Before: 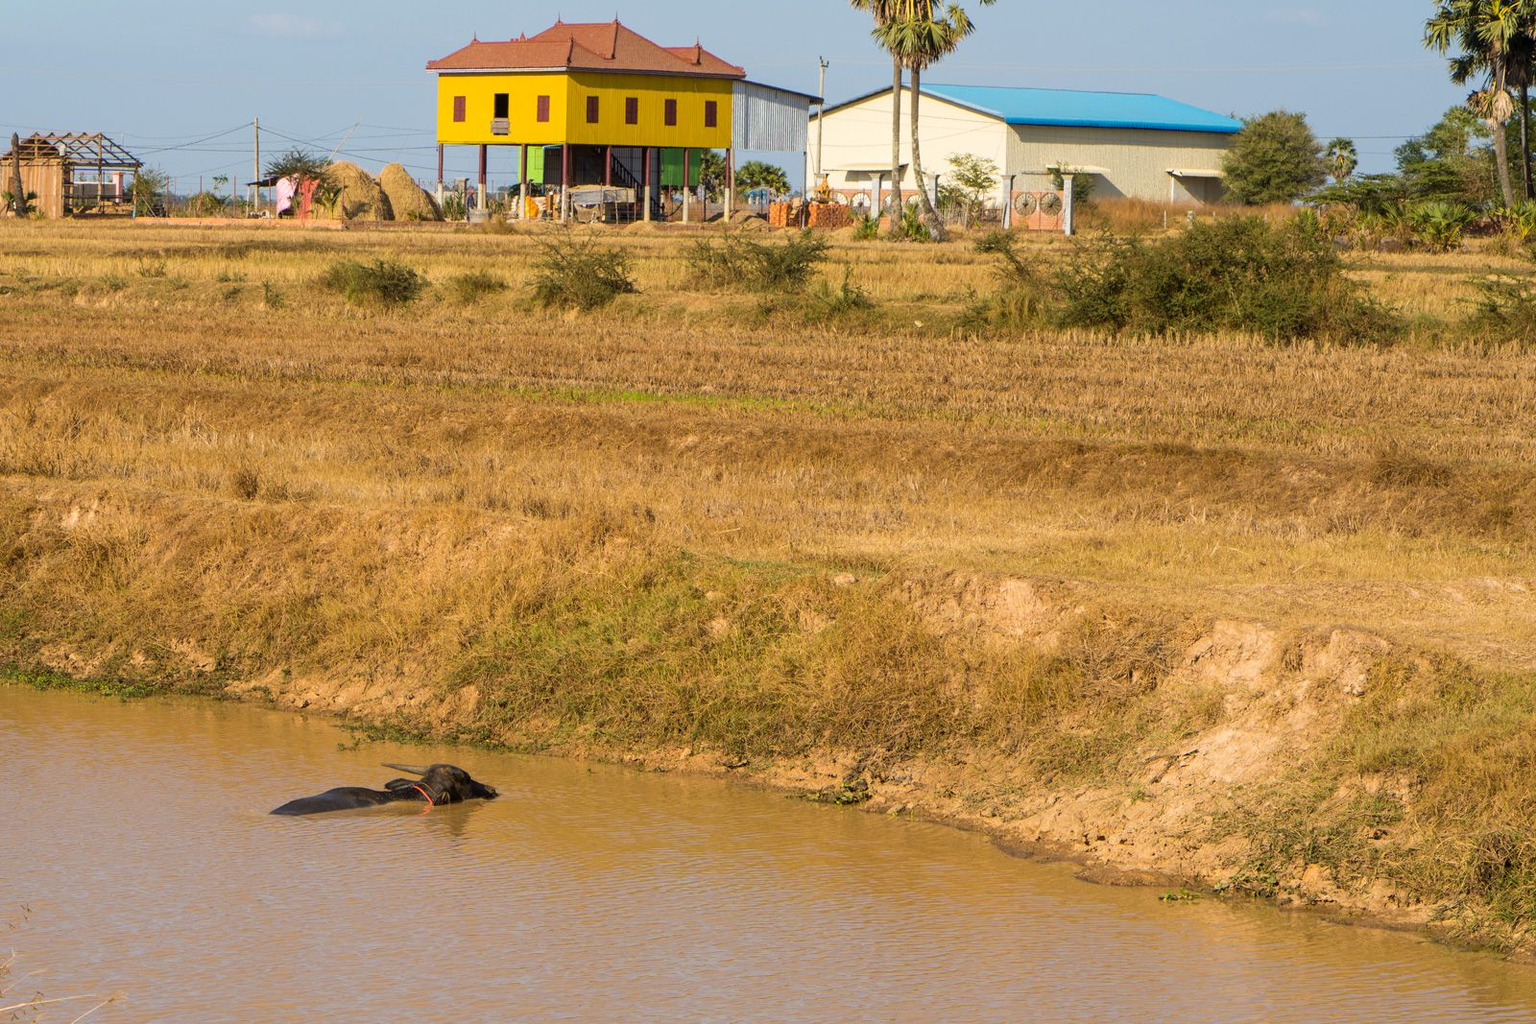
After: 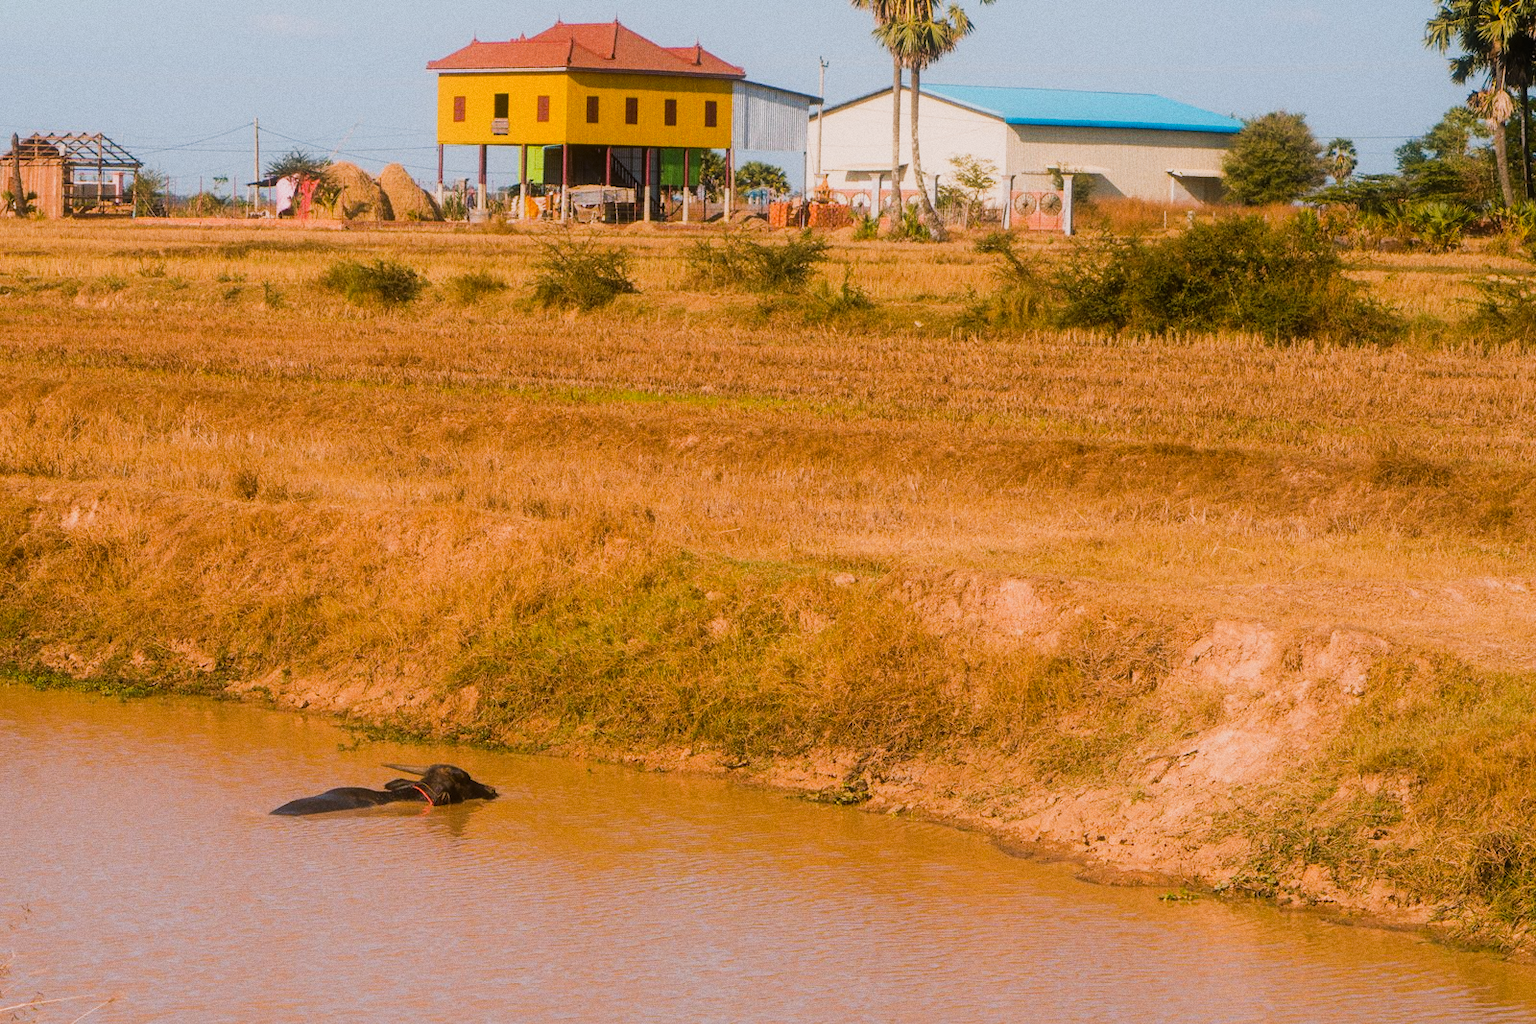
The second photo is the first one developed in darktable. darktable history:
rgb primaries: red hue -0.035, red purity 1.02, green hue 0.052, green purity 0.95, blue hue -0.122, blue purity 0.95
color balance rgb: shadows lift › chroma 2%, shadows lift › hue 217.2°, power › chroma 0.25%, power › hue 60°, highlights gain › chroma 1.5%, highlights gain › hue 309.6°, global offset › luminance -0.25%, perceptual saturation grading › global saturation 15%, global vibrance 15%
sigmoid: contrast 1.7
grain "film": coarseness 0.09 ISO
contrast equalizer: octaves 7, y [[0.6 ×6], [0.55 ×6], [0 ×6], [0 ×6], [0 ×6]], mix -0.3
diffuse or sharpen "bloom 20%": radius span 32, 1st order speed 50%, 2nd order speed 50%, 3rd order speed 50%, 4th order speed 50% | blend: blend mode normal, opacity 20%; mask: uniform (no mask)
